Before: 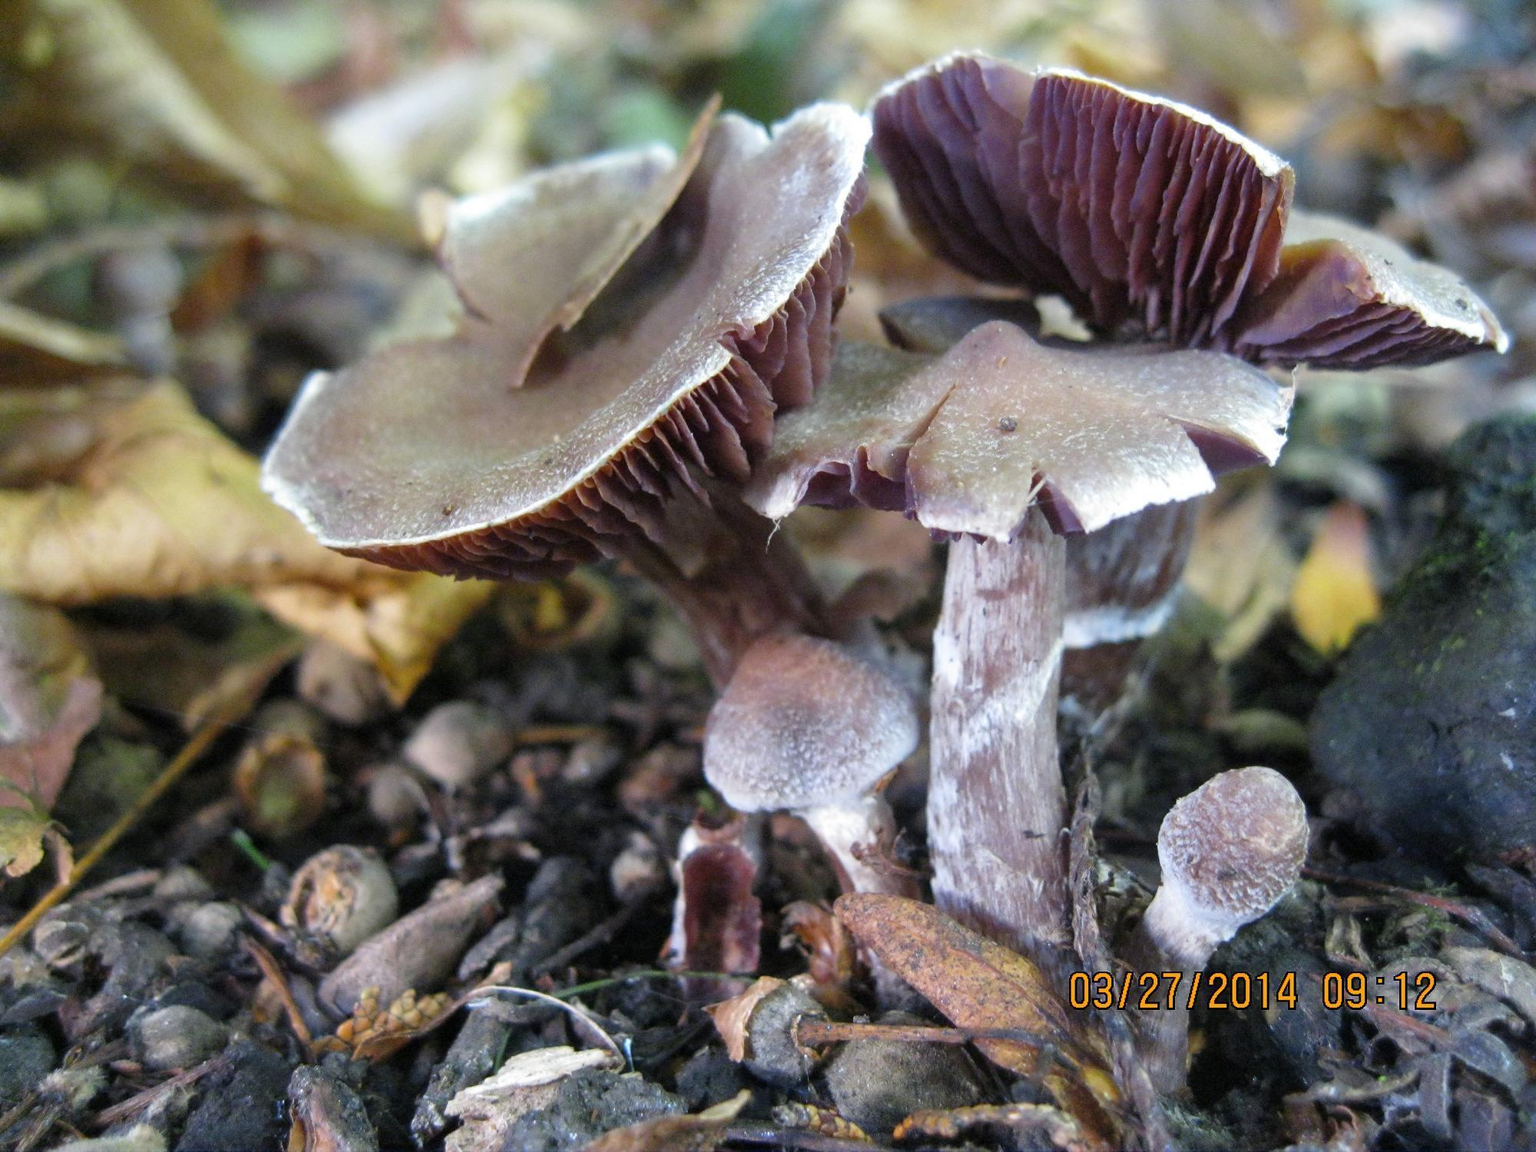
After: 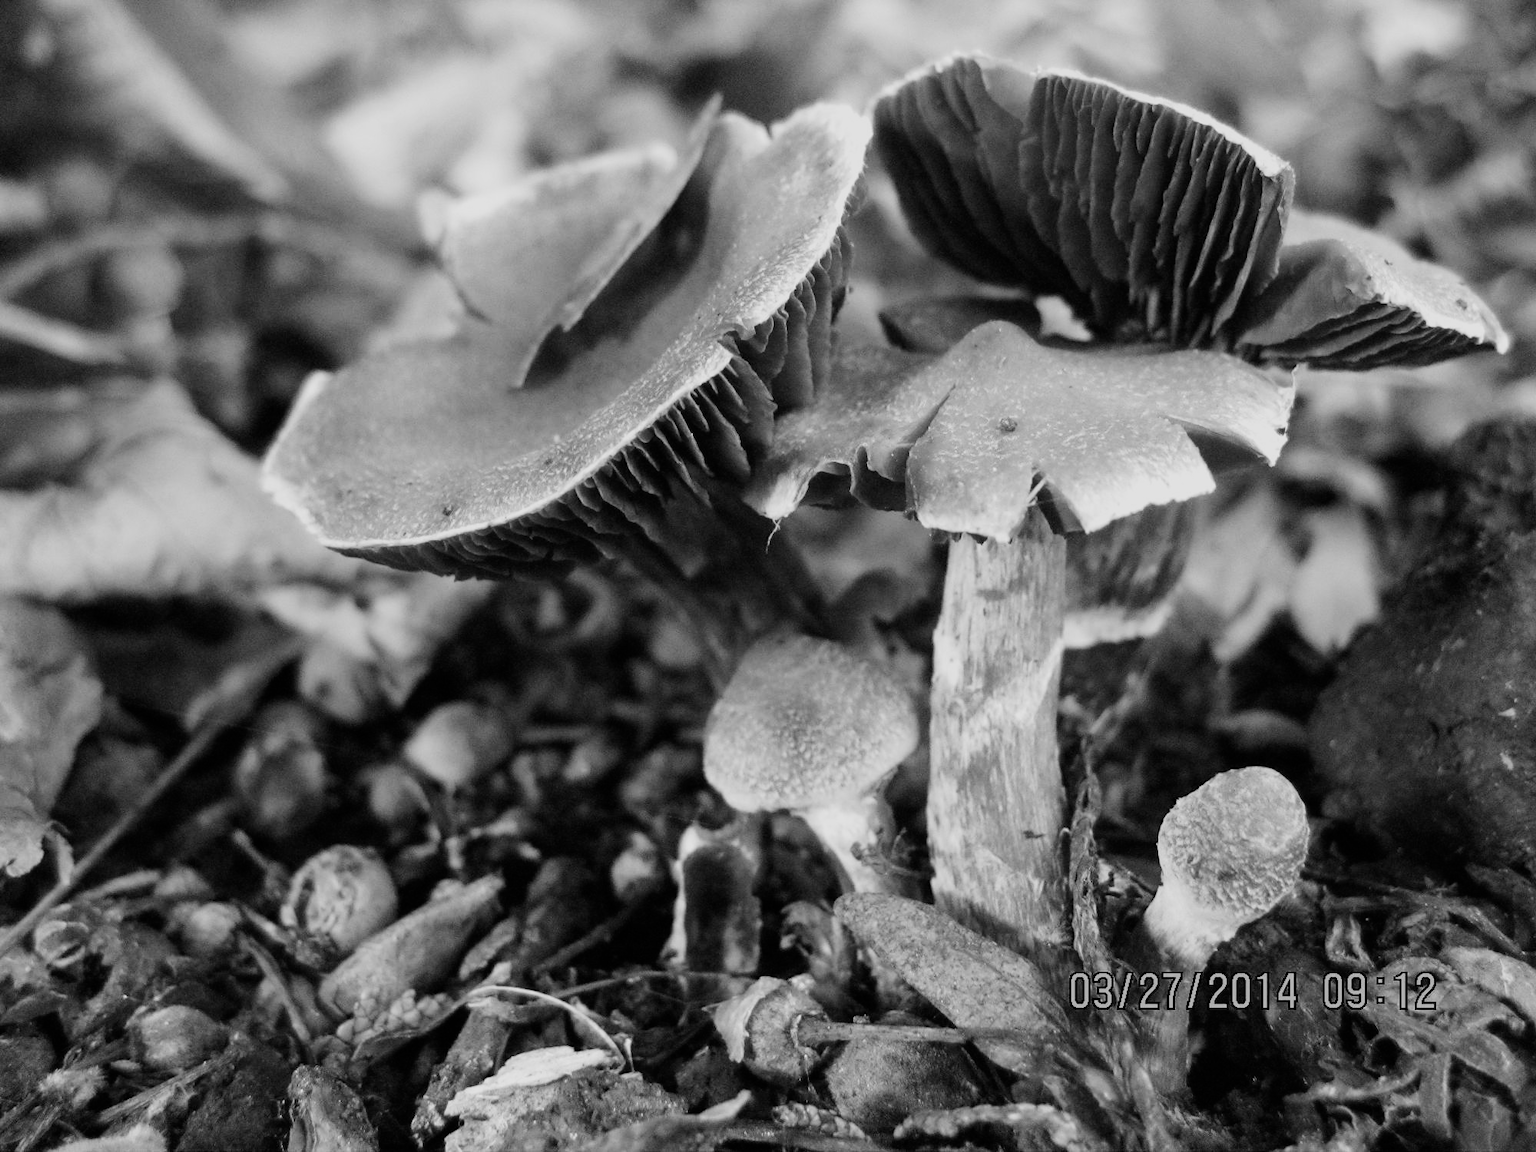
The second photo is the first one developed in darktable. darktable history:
filmic rgb: black relative exposure -7.5 EV, white relative exposure 5 EV, hardness 3.31, contrast 1.3, contrast in shadows safe
white balance: red 1.009, blue 0.985
monochrome: size 1
